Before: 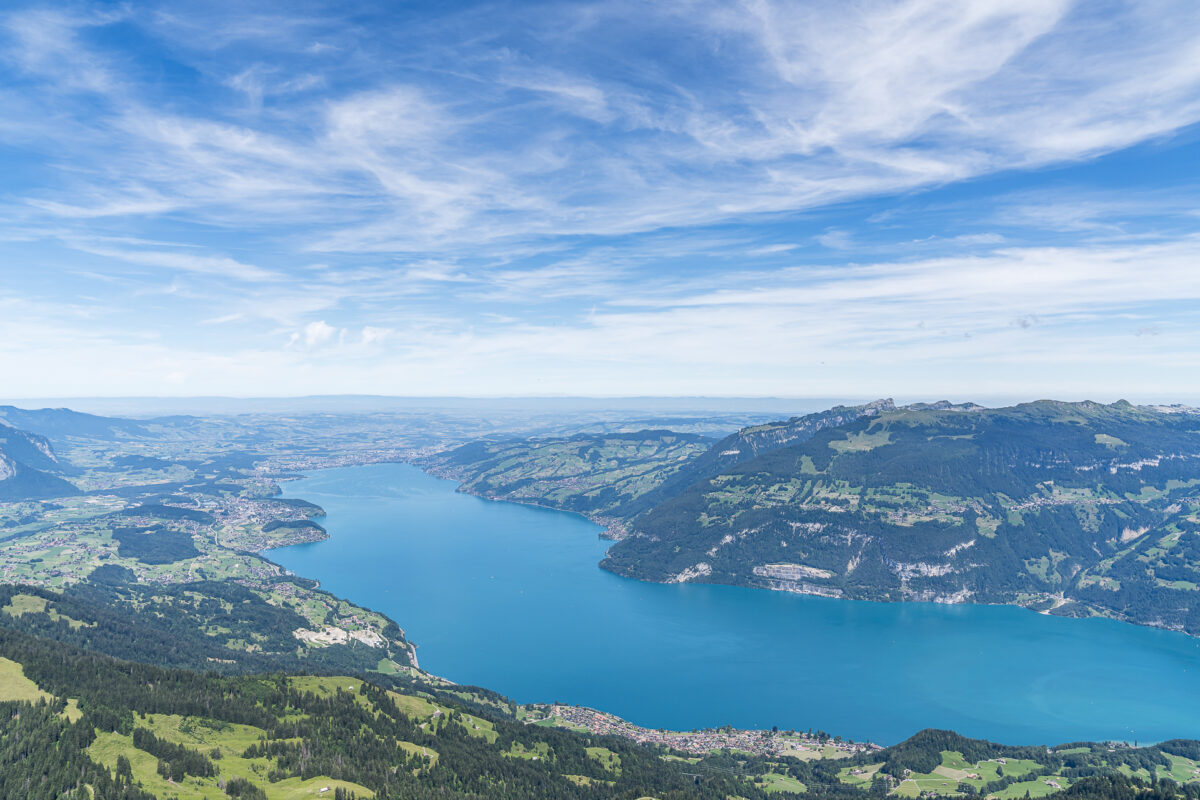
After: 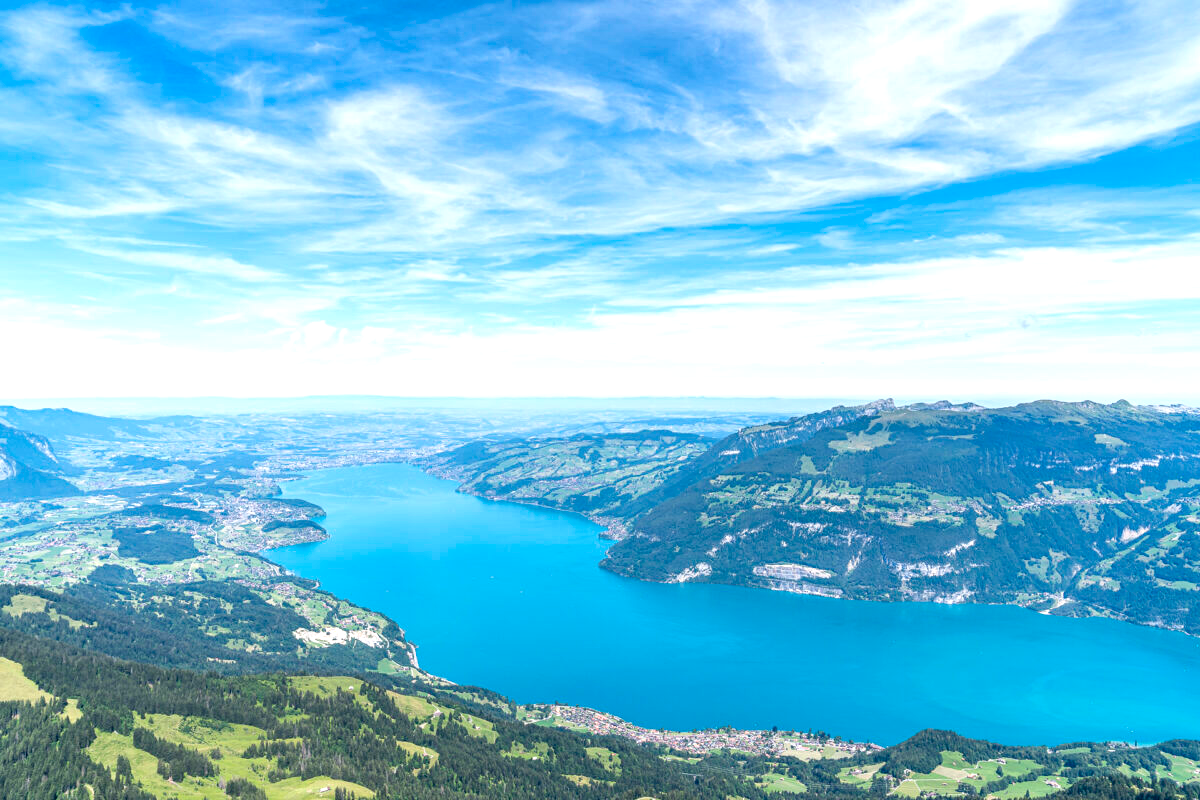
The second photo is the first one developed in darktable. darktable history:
exposure: exposure 0.608 EV, compensate highlight preservation false
